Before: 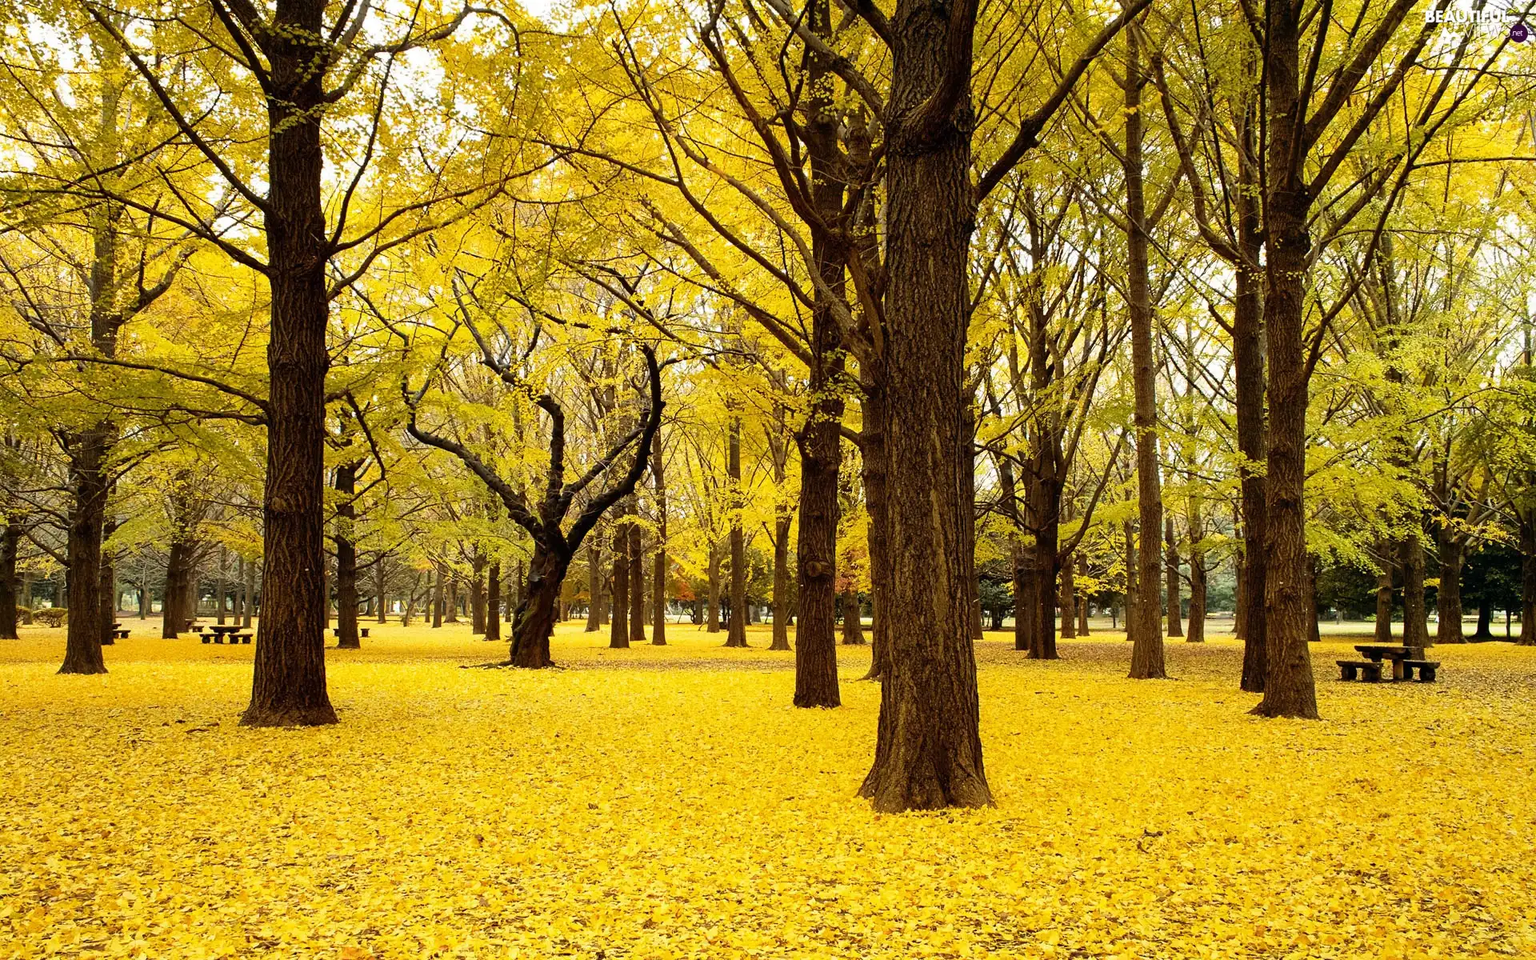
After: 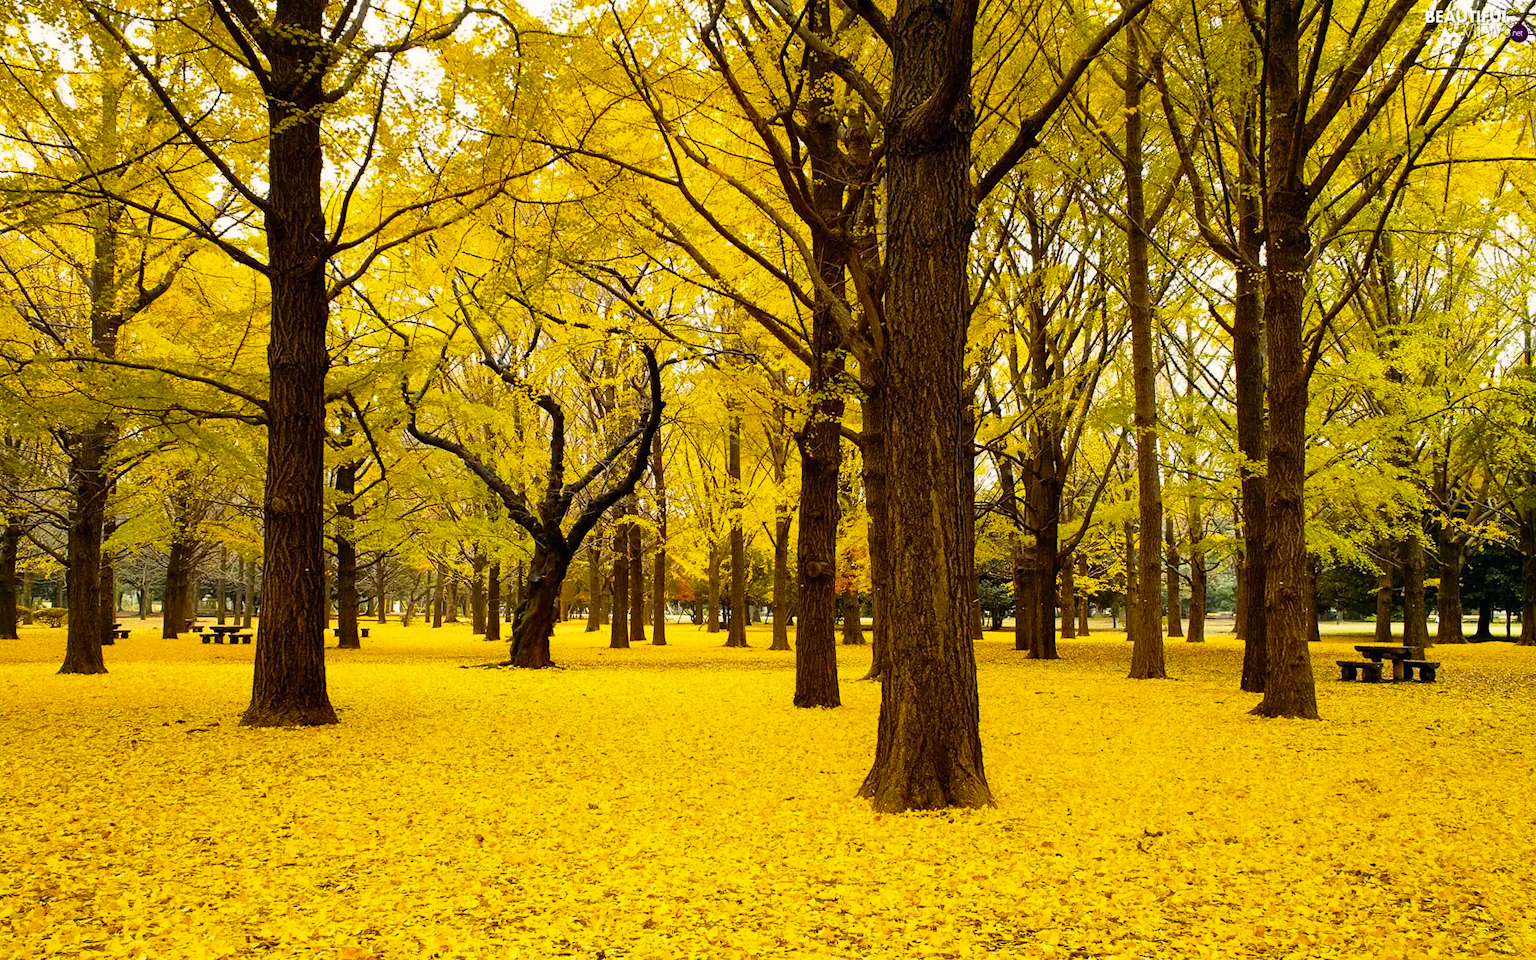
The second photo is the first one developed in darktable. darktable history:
color balance rgb: highlights gain › chroma 0.767%, highlights gain › hue 55.57°, linear chroma grading › global chroma 2.069%, linear chroma grading › mid-tones -0.835%, perceptual saturation grading › global saturation 25.458%
